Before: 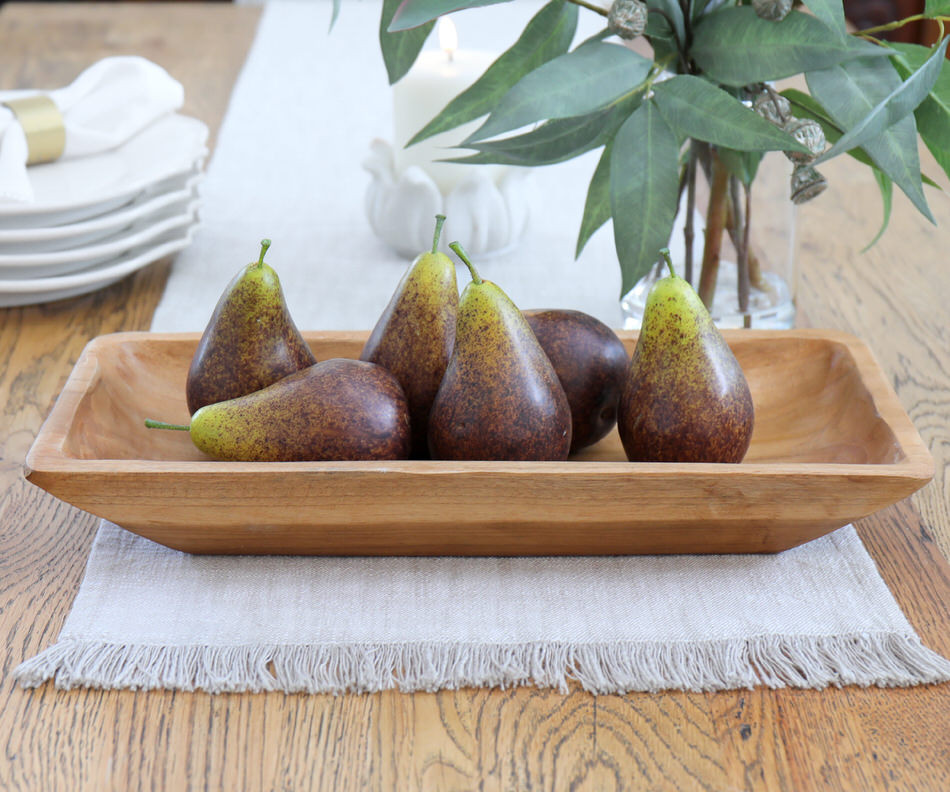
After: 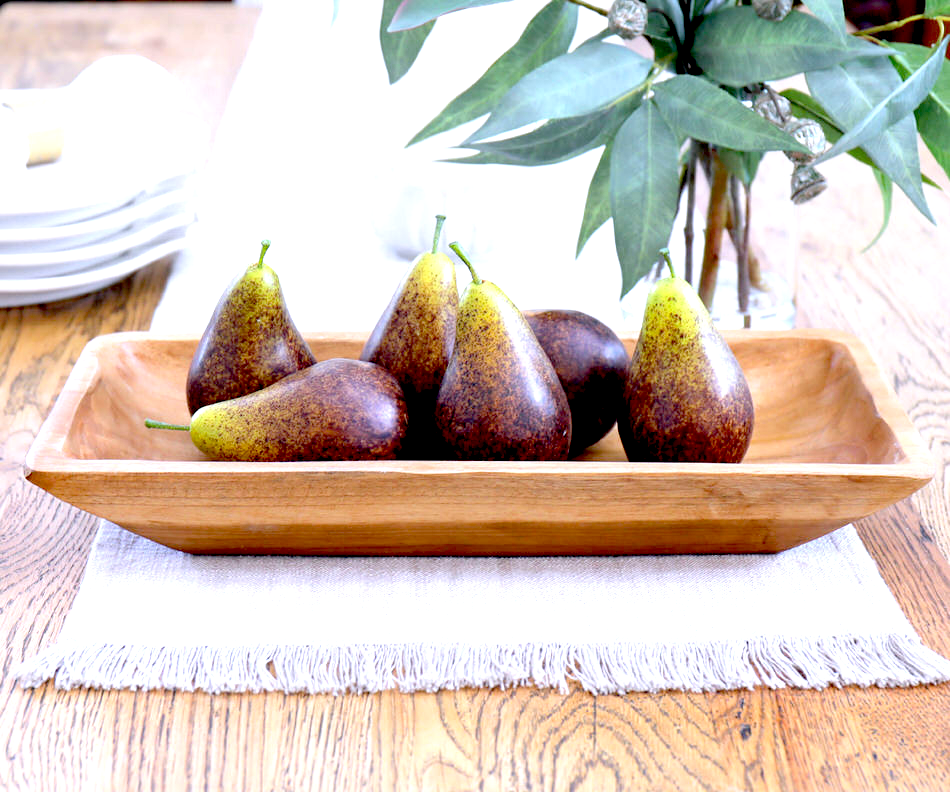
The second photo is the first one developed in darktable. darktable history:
exposure: black level correction 0.035, exposure 0.9 EV, compensate highlight preservation false
white balance: red 1.004, blue 1.096
